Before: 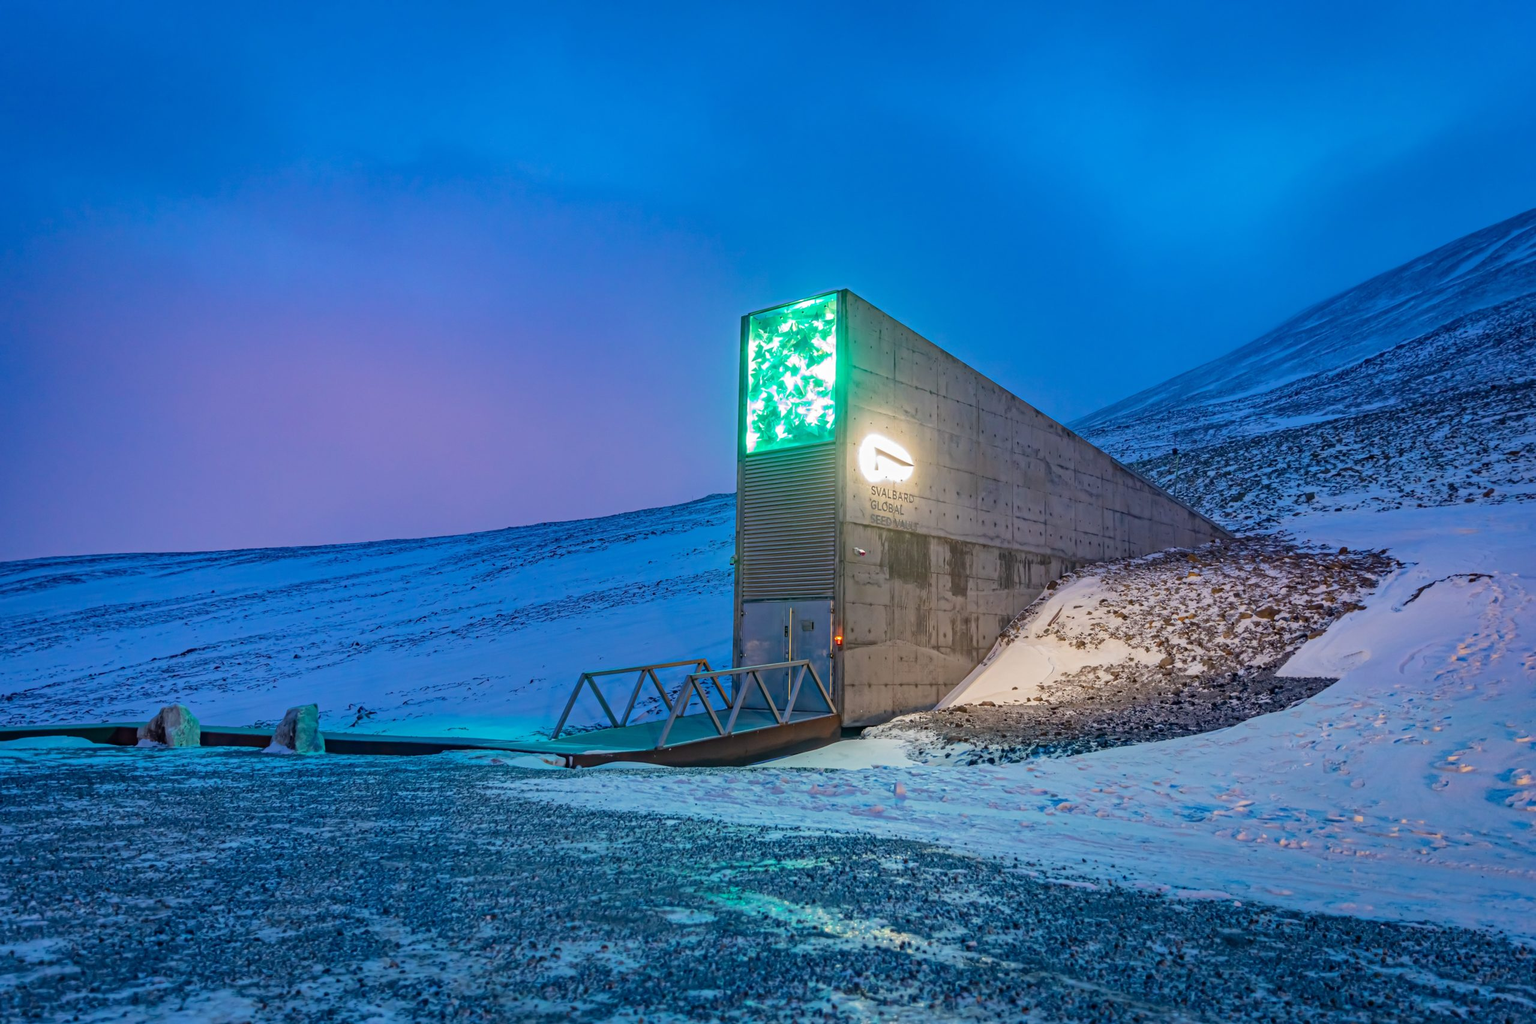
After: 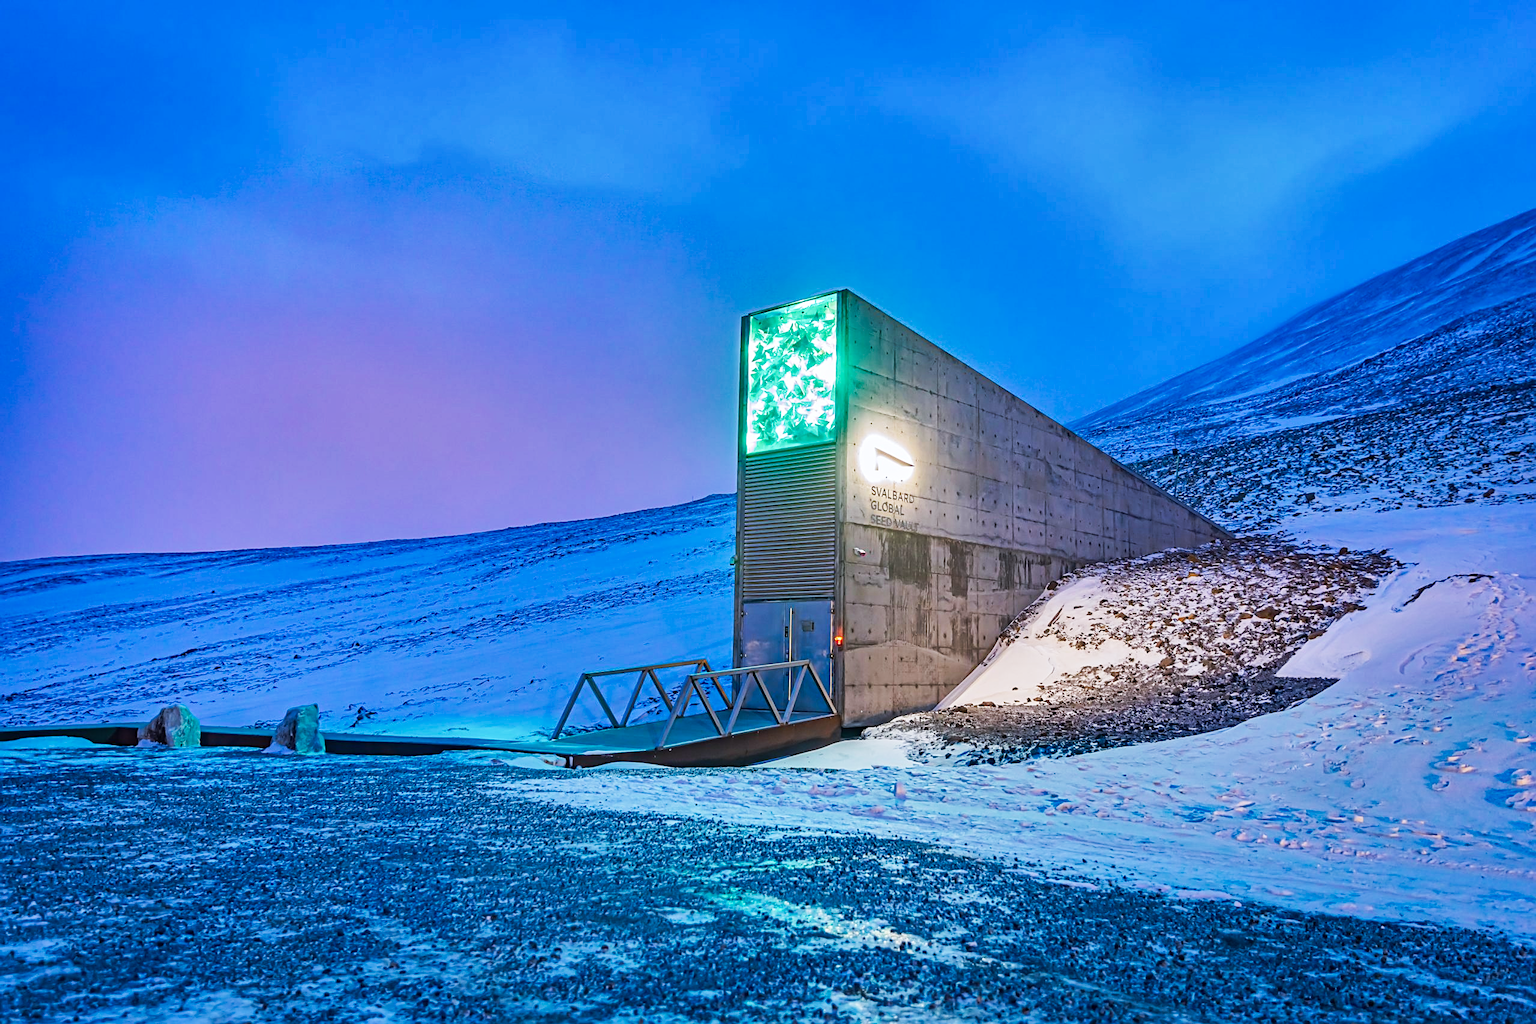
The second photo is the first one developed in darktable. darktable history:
color calibration: illuminant as shot in camera, x 0.358, y 0.373, temperature 4628.91 K
sharpen: on, module defaults
tone curve: curves: ch0 [(0, 0) (0.003, 0.017) (0.011, 0.018) (0.025, 0.03) (0.044, 0.051) (0.069, 0.075) (0.1, 0.104) (0.136, 0.138) (0.177, 0.183) (0.224, 0.237) (0.277, 0.294) (0.335, 0.361) (0.399, 0.446) (0.468, 0.552) (0.543, 0.66) (0.623, 0.753) (0.709, 0.843) (0.801, 0.912) (0.898, 0.962) (1, 1)], preserve colors none
shadows and highlights: shadows 24.5, highlights -78.15, soften with gaussian
